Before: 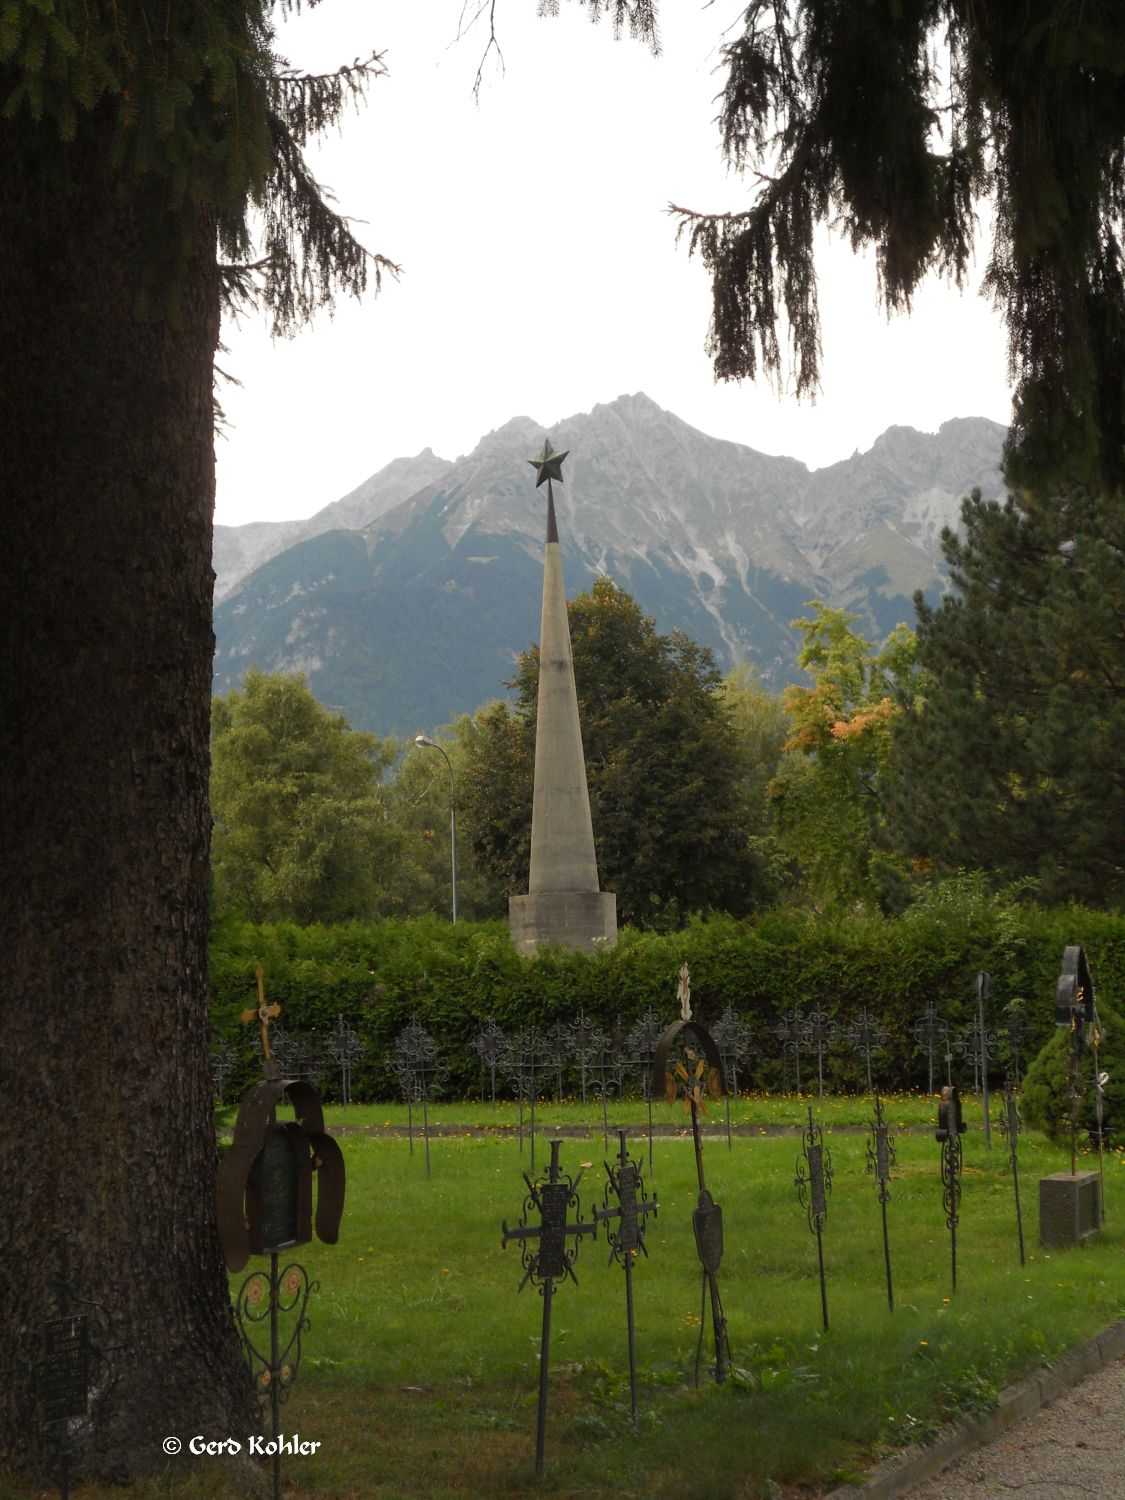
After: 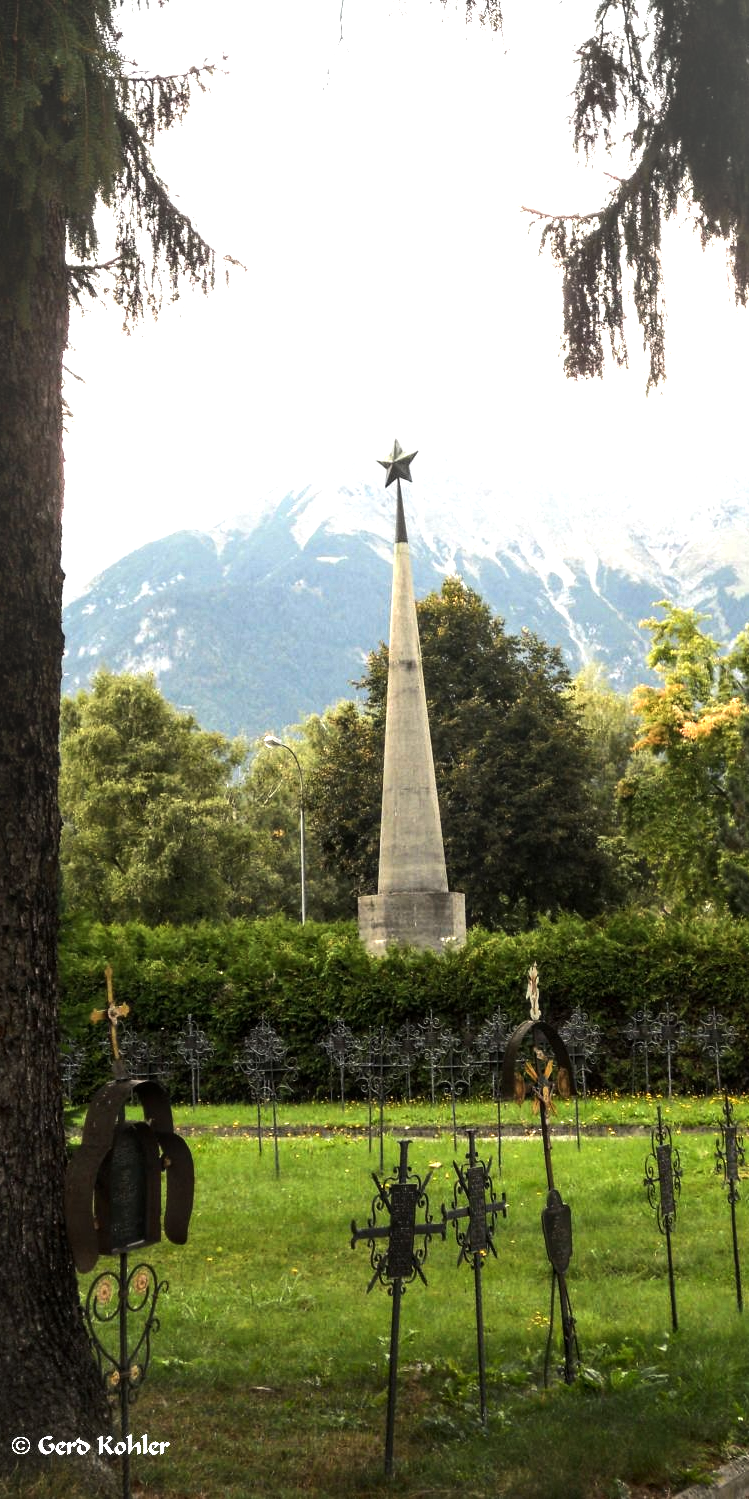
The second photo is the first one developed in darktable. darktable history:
crop and rotate: left 13.466%, right 19.883%
tone equalizer: -8 EV -1.08 EV, -7 EV -1.03 EV, -6 EV -0.877 EV, -5 EV -0.599 EV, -3 EV 0.587 EV, -2 EV 0.851 EV, -1 EV 1 EV, +0 EV 1.06 EV, edges refinement/feathering 500, mask exposure compensation -1.57 EV, preserve details no
local contrast: on, module defaults
exposure: black level correction 0, exposure 0.702 EV, compensate highlight preservation false
